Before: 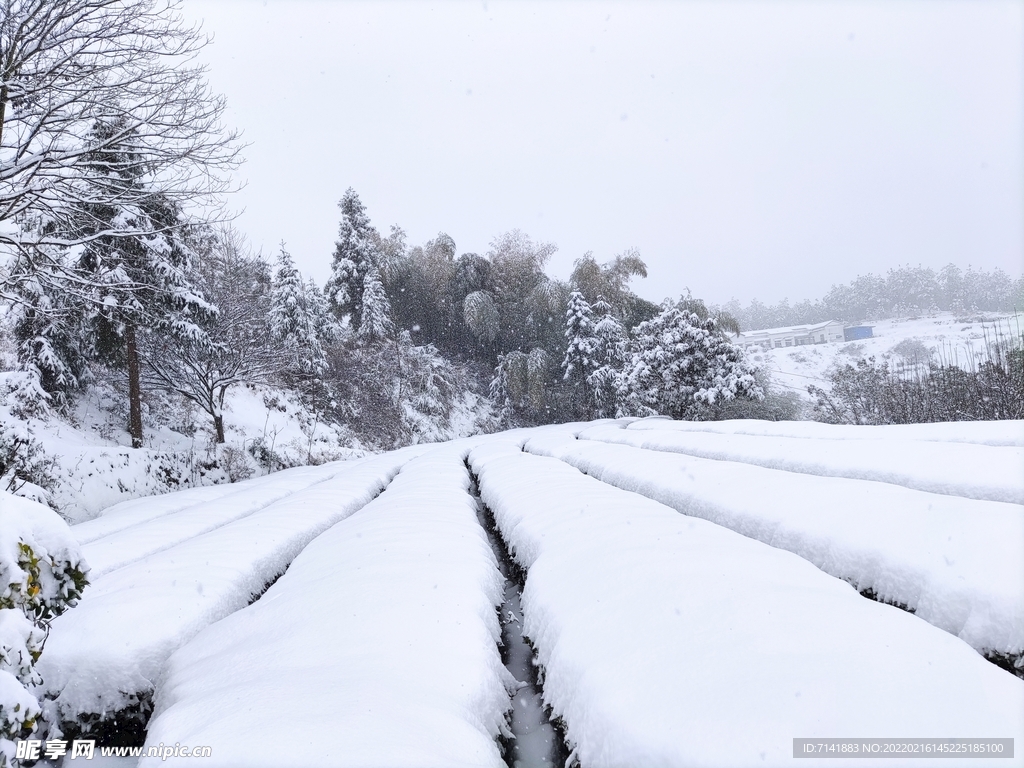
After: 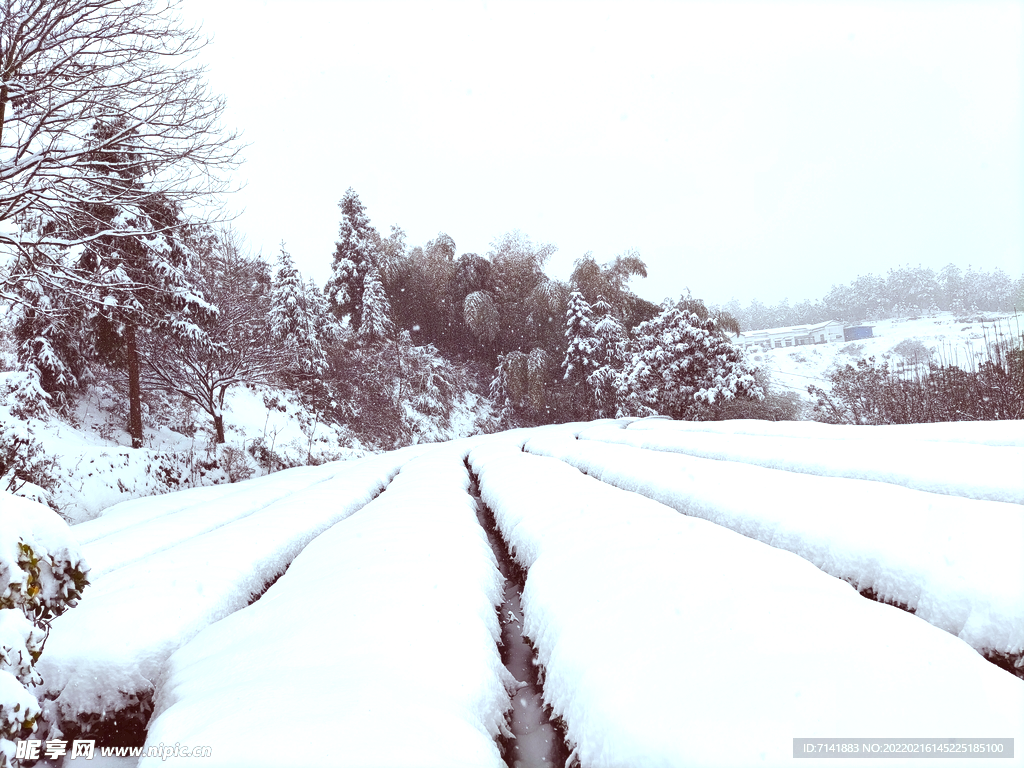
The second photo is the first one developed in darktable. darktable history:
tone curve: curves: ch0 [(0, 0.081) (0.483, 0.453) (0.881, 0.992)], color space Lab, independent channels, preserve colors none
color correction: highlights a* -7.02, highlights b* -0.207, shadows a* 20.16, shadows b* 11.66
